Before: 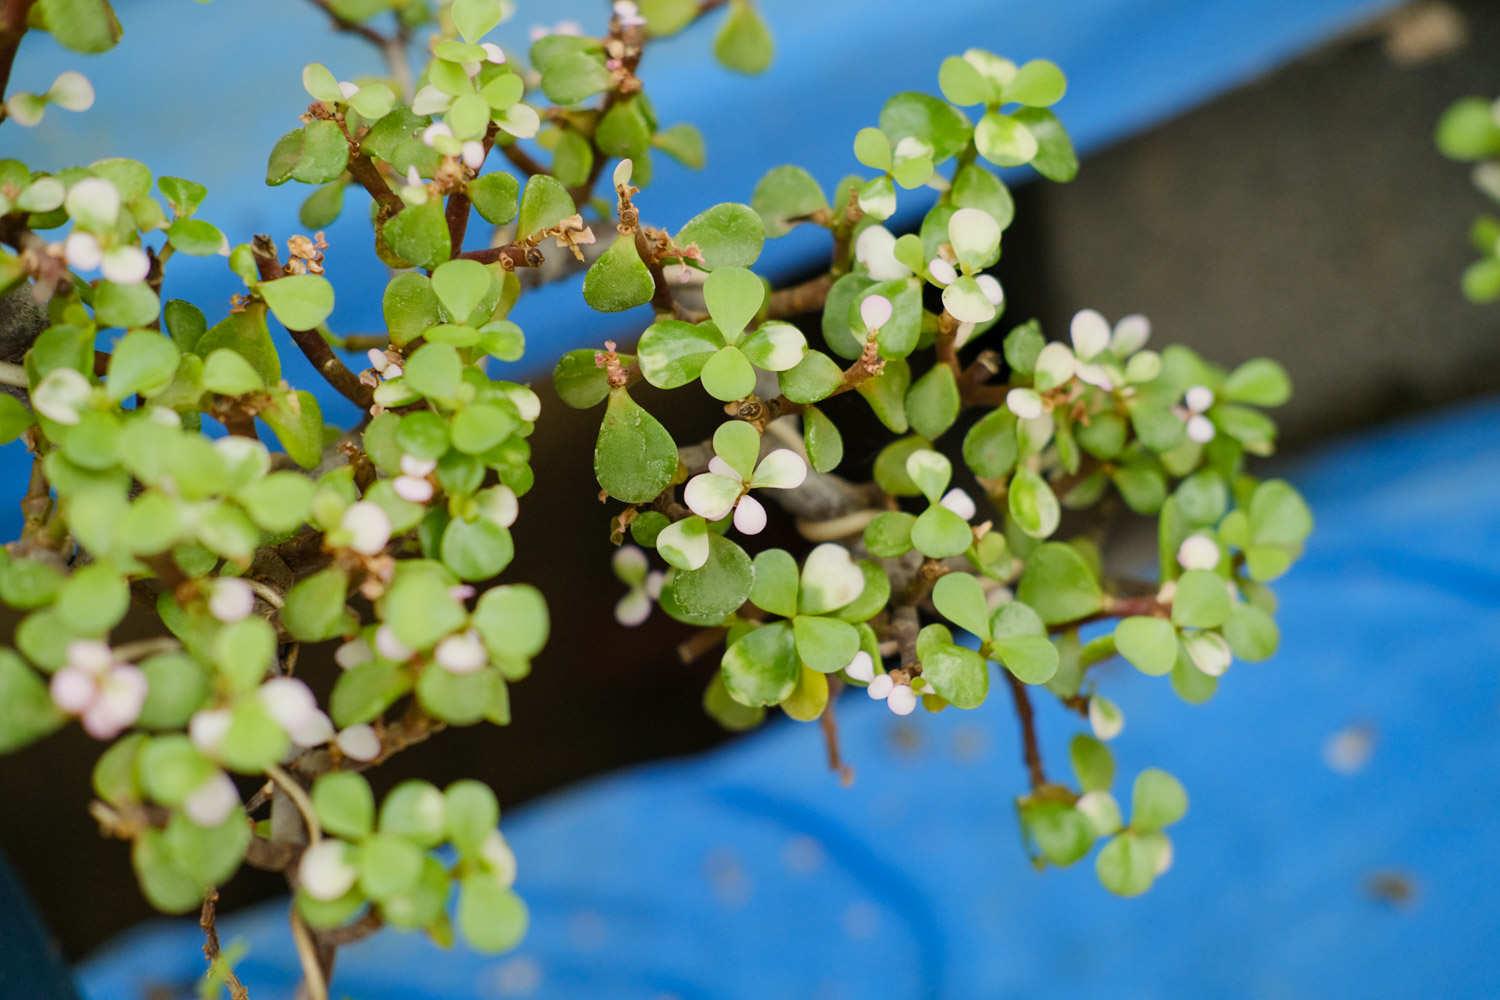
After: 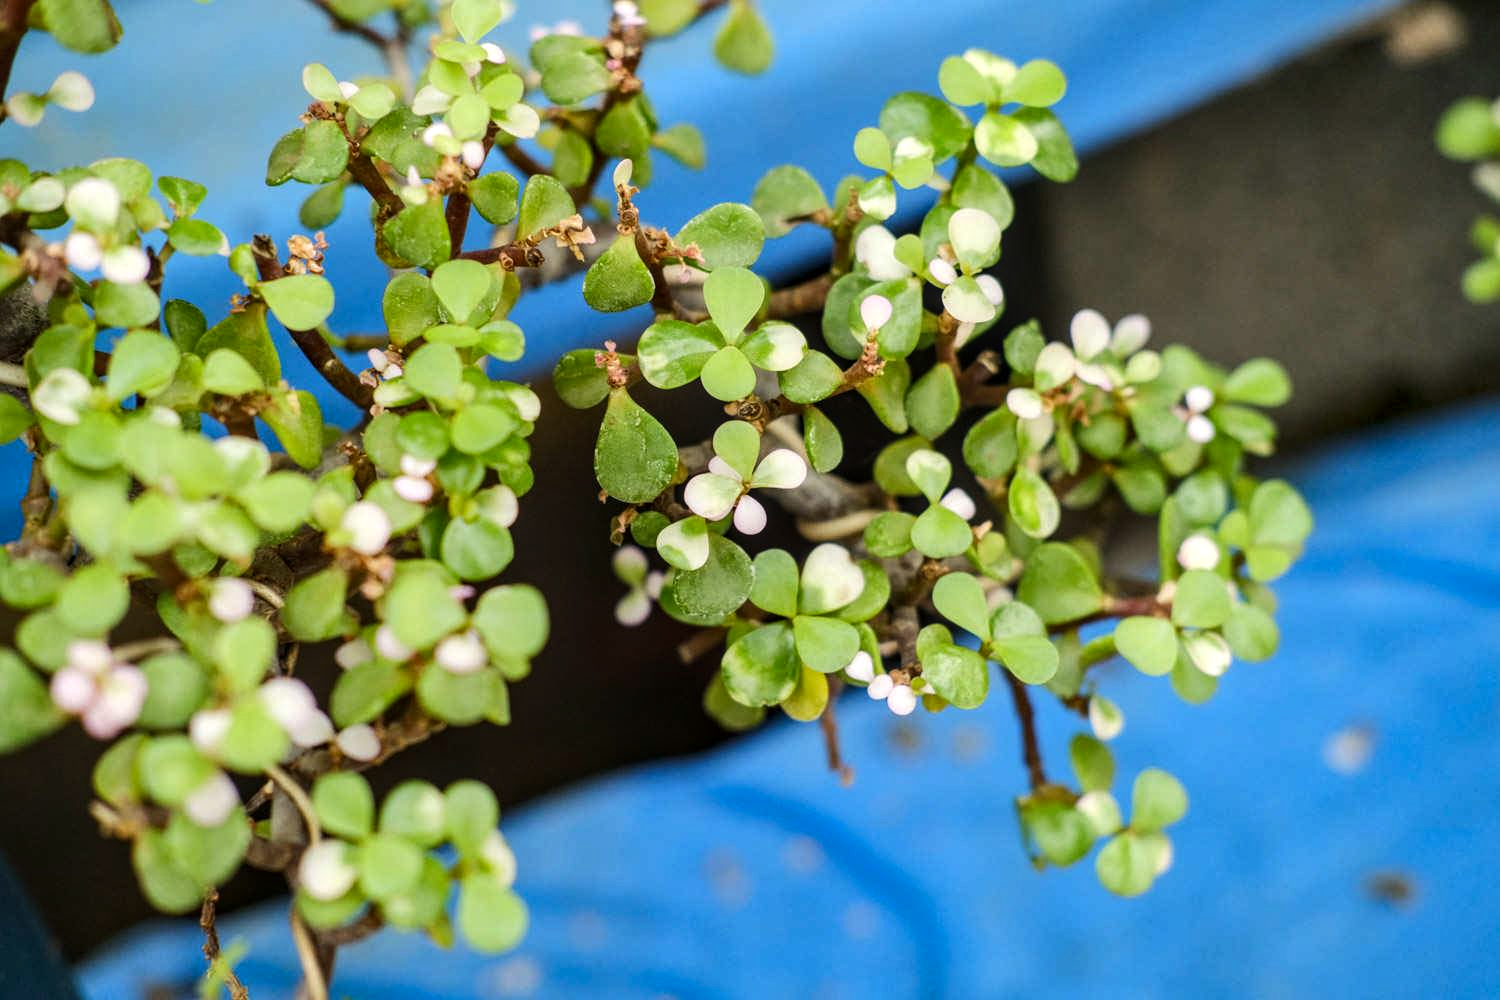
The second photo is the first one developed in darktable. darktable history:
tone equalizer: -8 EV -0.417 EV, -7 EV -0.389 EV, -6 EV -0.333 EV, -5 EV -0.222 EV, -3 EV 0.222 EV, -2 EV 0.333 EV, -1 EV 0.389 EV, +0 EV 0.417 EV, edges refinement/feathering 500, mask exposure compensation -1.57 EV, preserve details no
local contrast: on, module defaults
shadows and highlights: shadows 4.1, highlights -17.6, soften with gaussian
